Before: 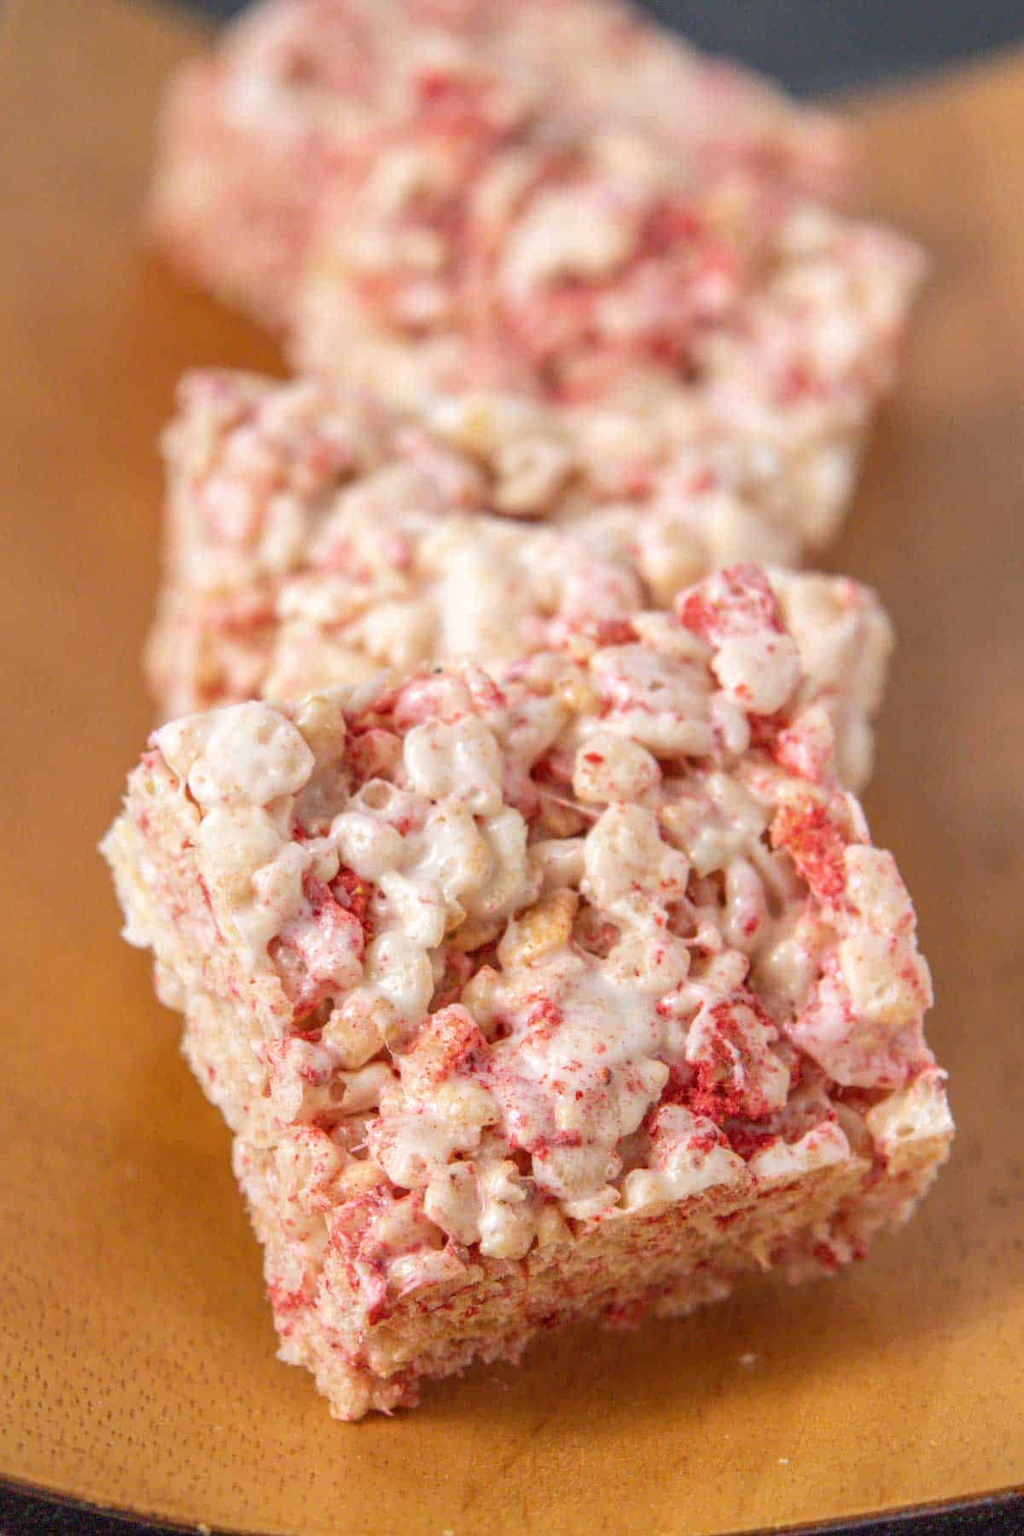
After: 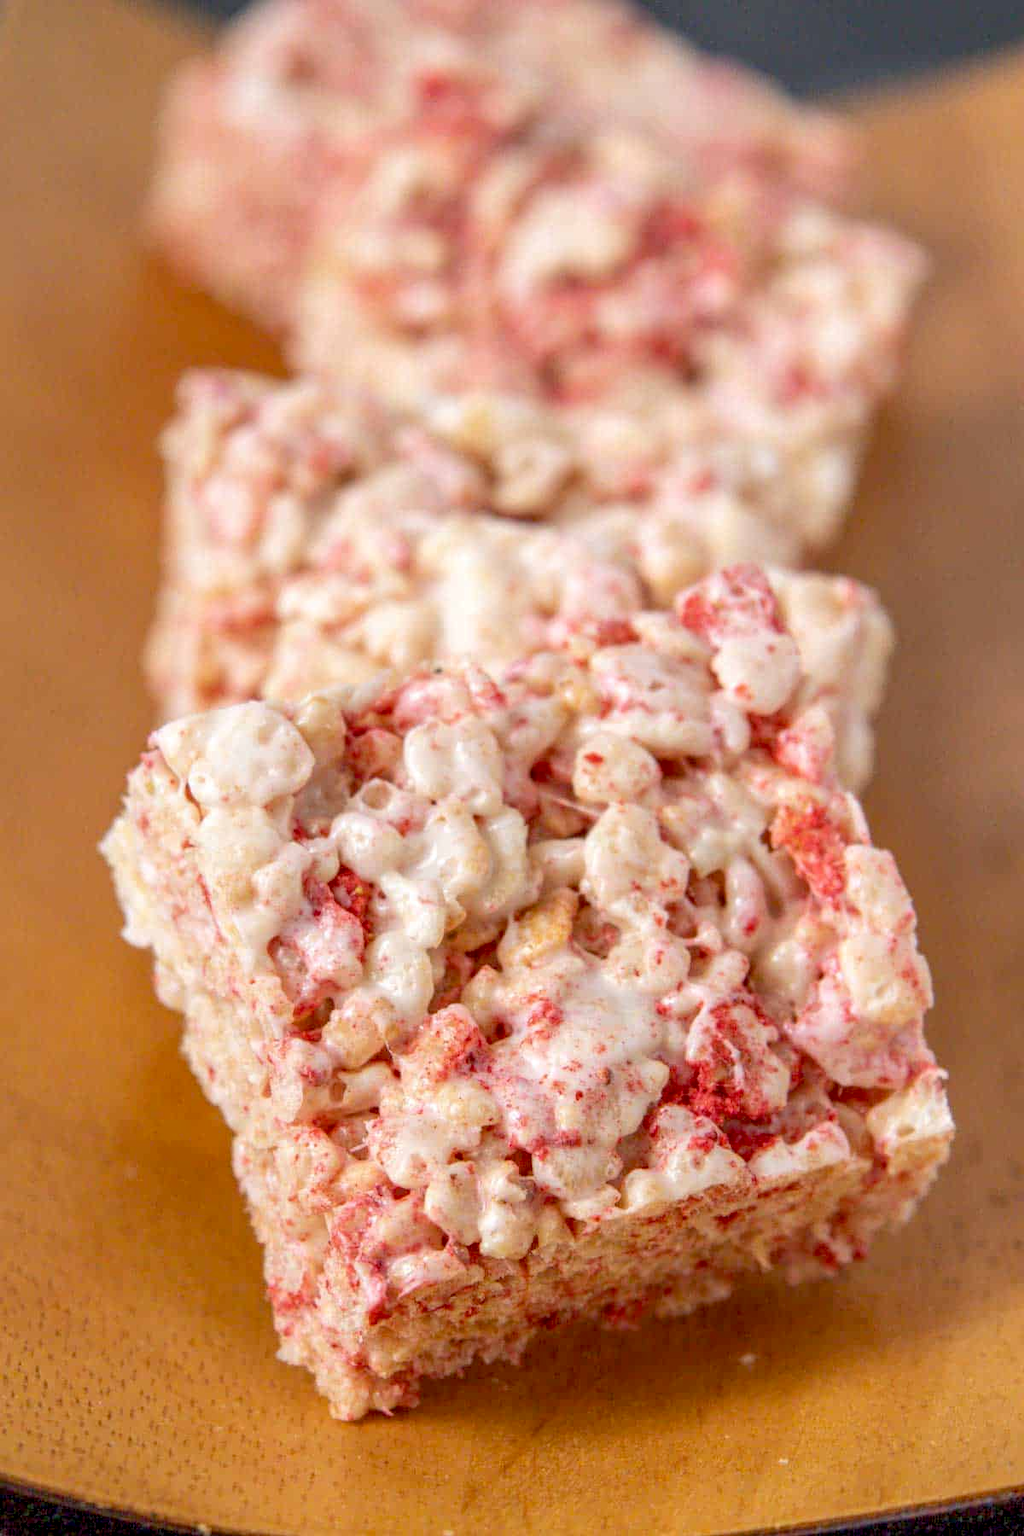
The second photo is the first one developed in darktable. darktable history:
exposure: black level correction 0.01, exposure 0.017 EV, compensate exposure bias true, compensate highlight preservation false
